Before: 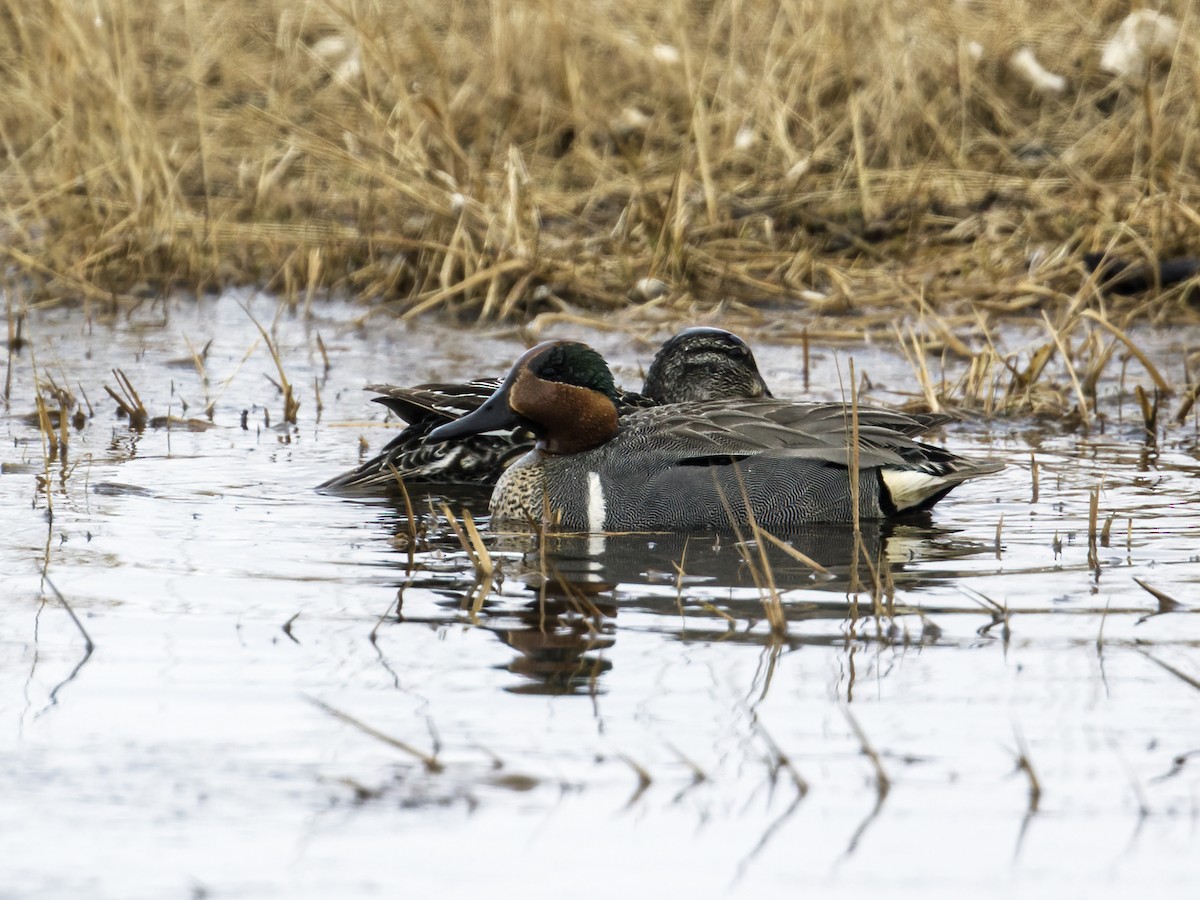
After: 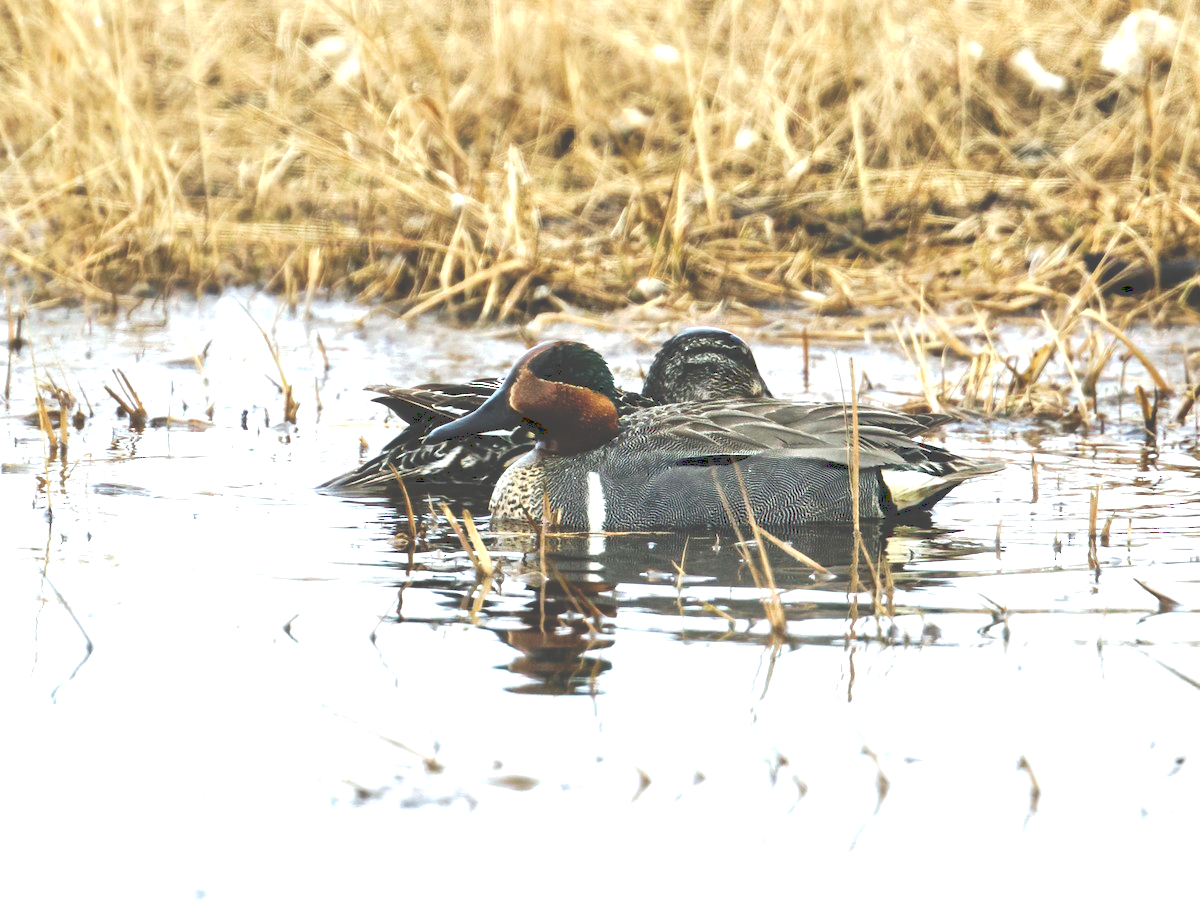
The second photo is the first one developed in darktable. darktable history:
white balance: red 0.978, blue 0.999
exposure: exposure 1 EV, compensate highlight preservation false
tone curve: curves: ch0 [(0, 0) (0.003, 0.273) (0.011, 0.276) (0.025, 0.276) (0.044, 0.28) (0.069, 0.283) (0.1, 0.288) (0.136, 0.293) (0.177, 0.302) (0.224, 0.321) (0.277, 0.349) (0.335, 0.393) (0.399, 0.448) (0.468, 0.51) (0.543, 0.589) (0.623, 0.677) (0.709, 0.761) (0.801, 0.839) (0.898, 0.909) (1, 1)], preserve colors none
